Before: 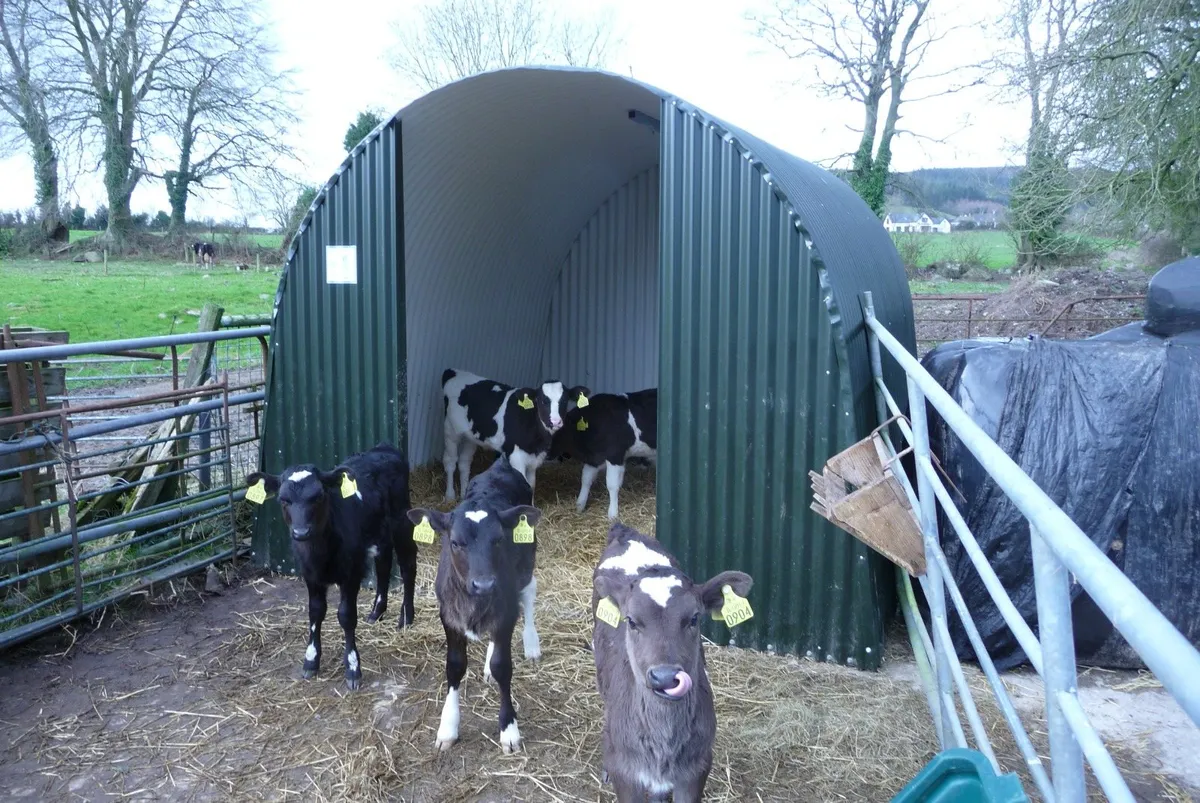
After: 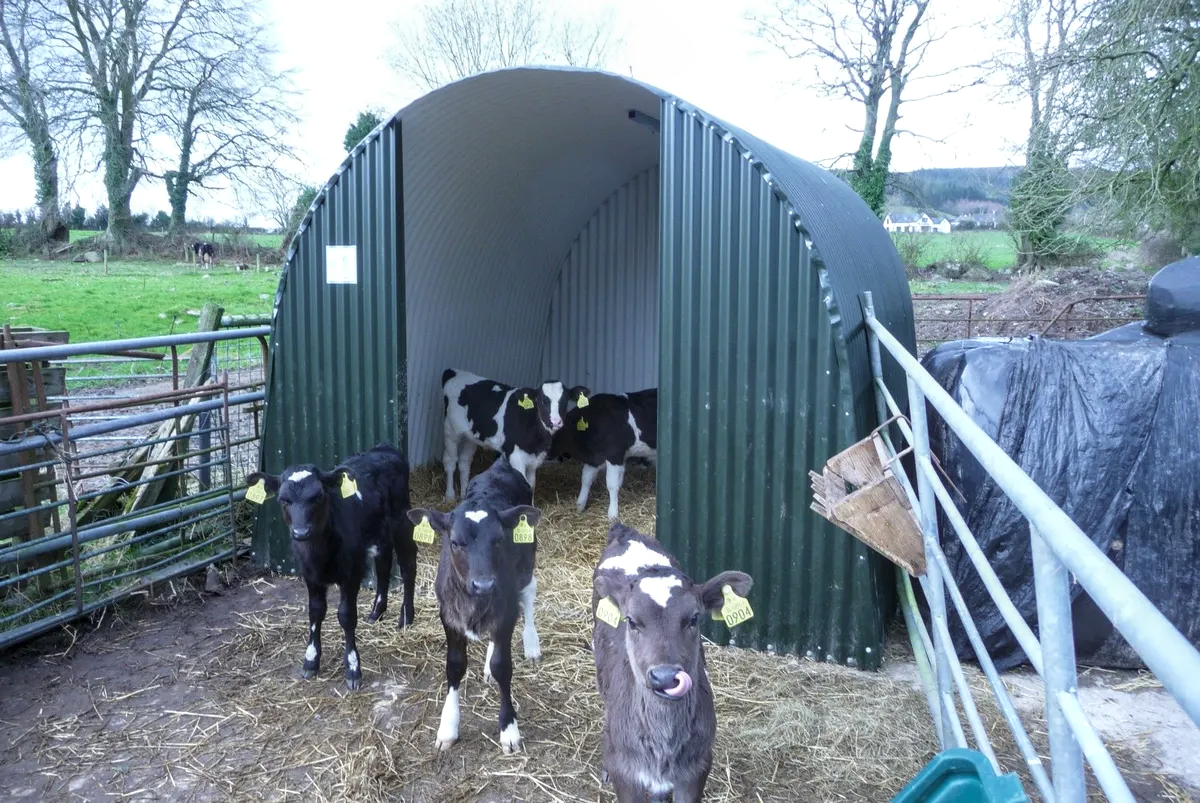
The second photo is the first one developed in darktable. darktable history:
tone curve: curves: ch0 [(0, 0.024) (0.119, 0.146) (0.474, 0.485) (0.718, 0.739) (0.817, 0.839) (1, 0.998)]; ch1 [(0, 0) (0.377, 0.416) (0.439, 0.451) (0.477, 0.485) (0.501, 0.503) (0.538, 0.544) (0.58, 0.613) (0.664, 0.7) (0.783, 0.804) (1, 1)]; ch2 [(0, 0) (0.38, 0.405) (0.463, 0.456) (0.498, 0.497) (0.524, 0.535) (0.578, 0.576) (0.648, 0.665) (1, 1)], preserve colors none
local contrast: on, module defaults
